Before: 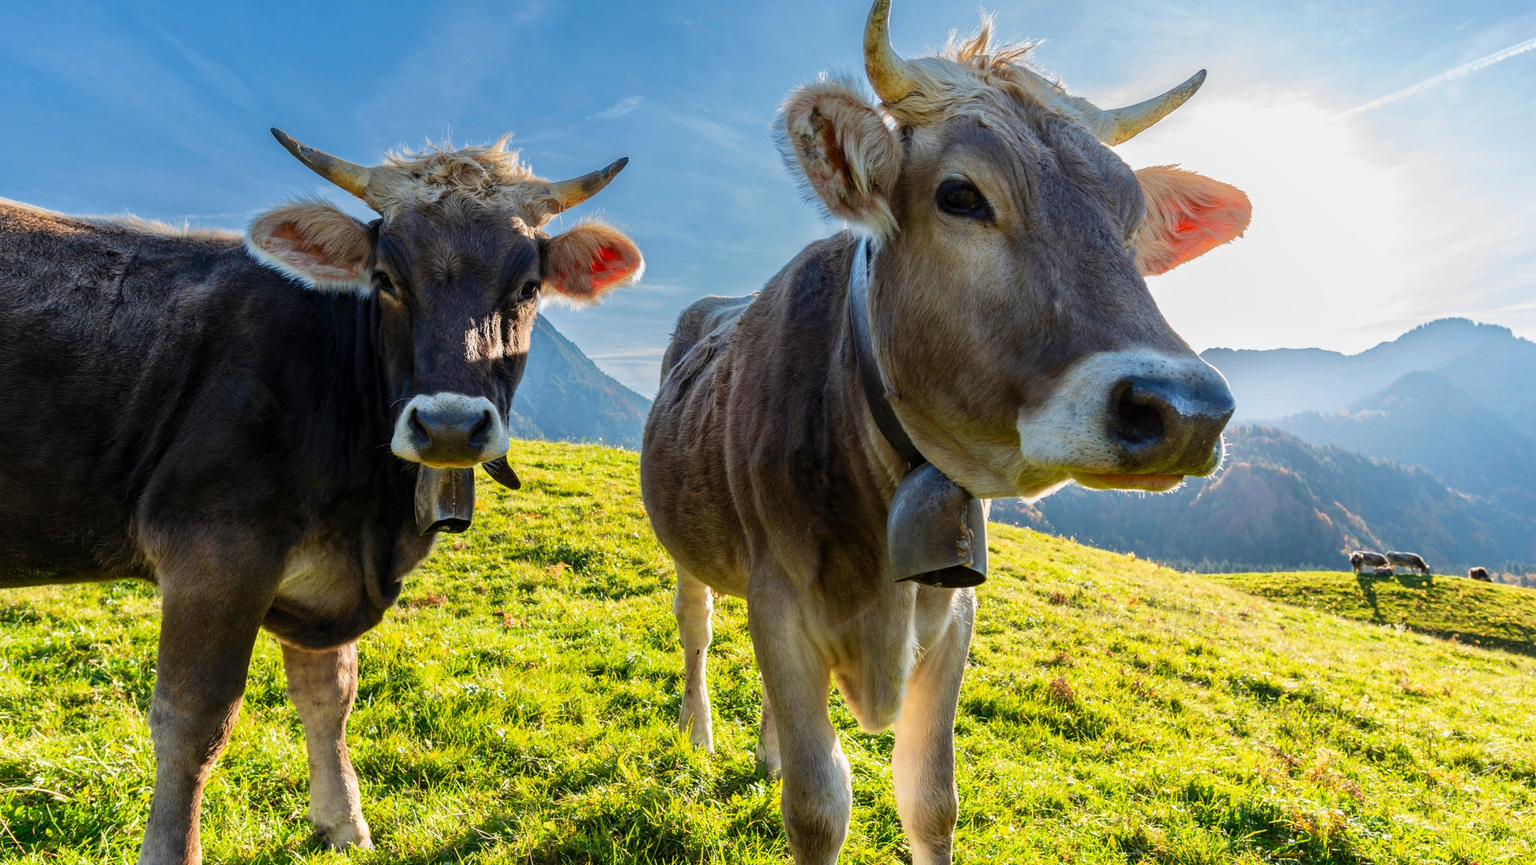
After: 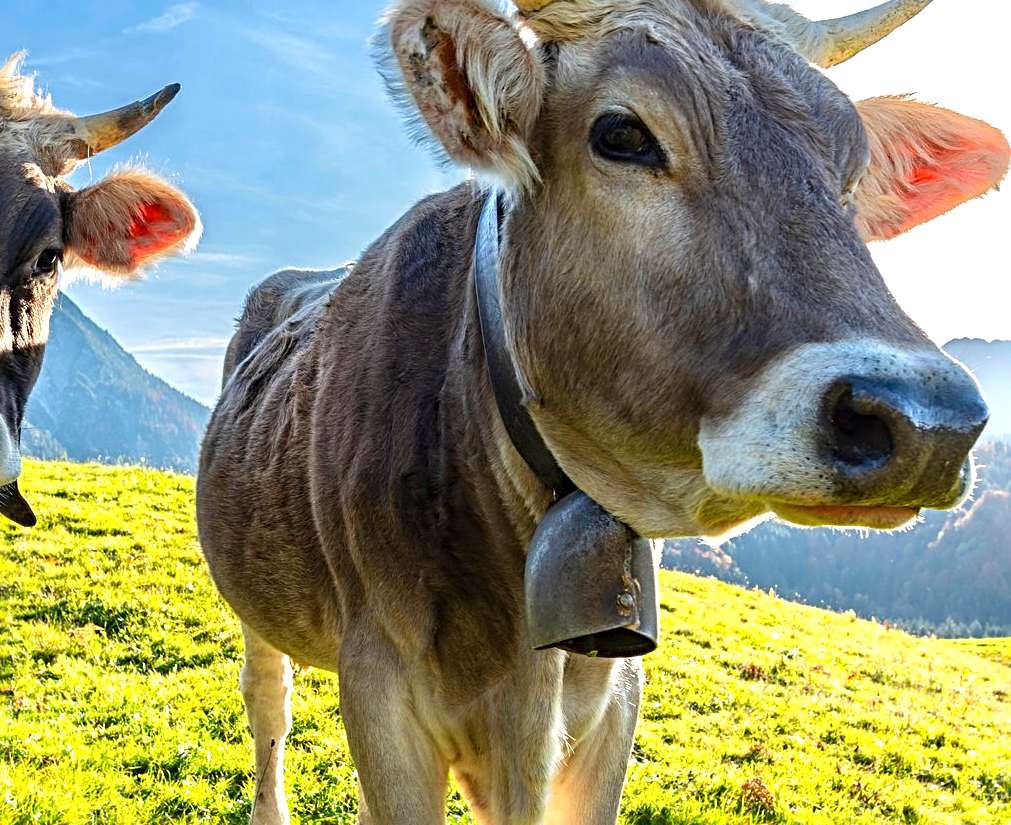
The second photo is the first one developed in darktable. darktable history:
sharpen: radius 3.98
exposure: exposure 0.608 EV, compensate highlight preservation false
crop: left 32.156%, top 10.964%, right 18.445%, bottom 17.468%
